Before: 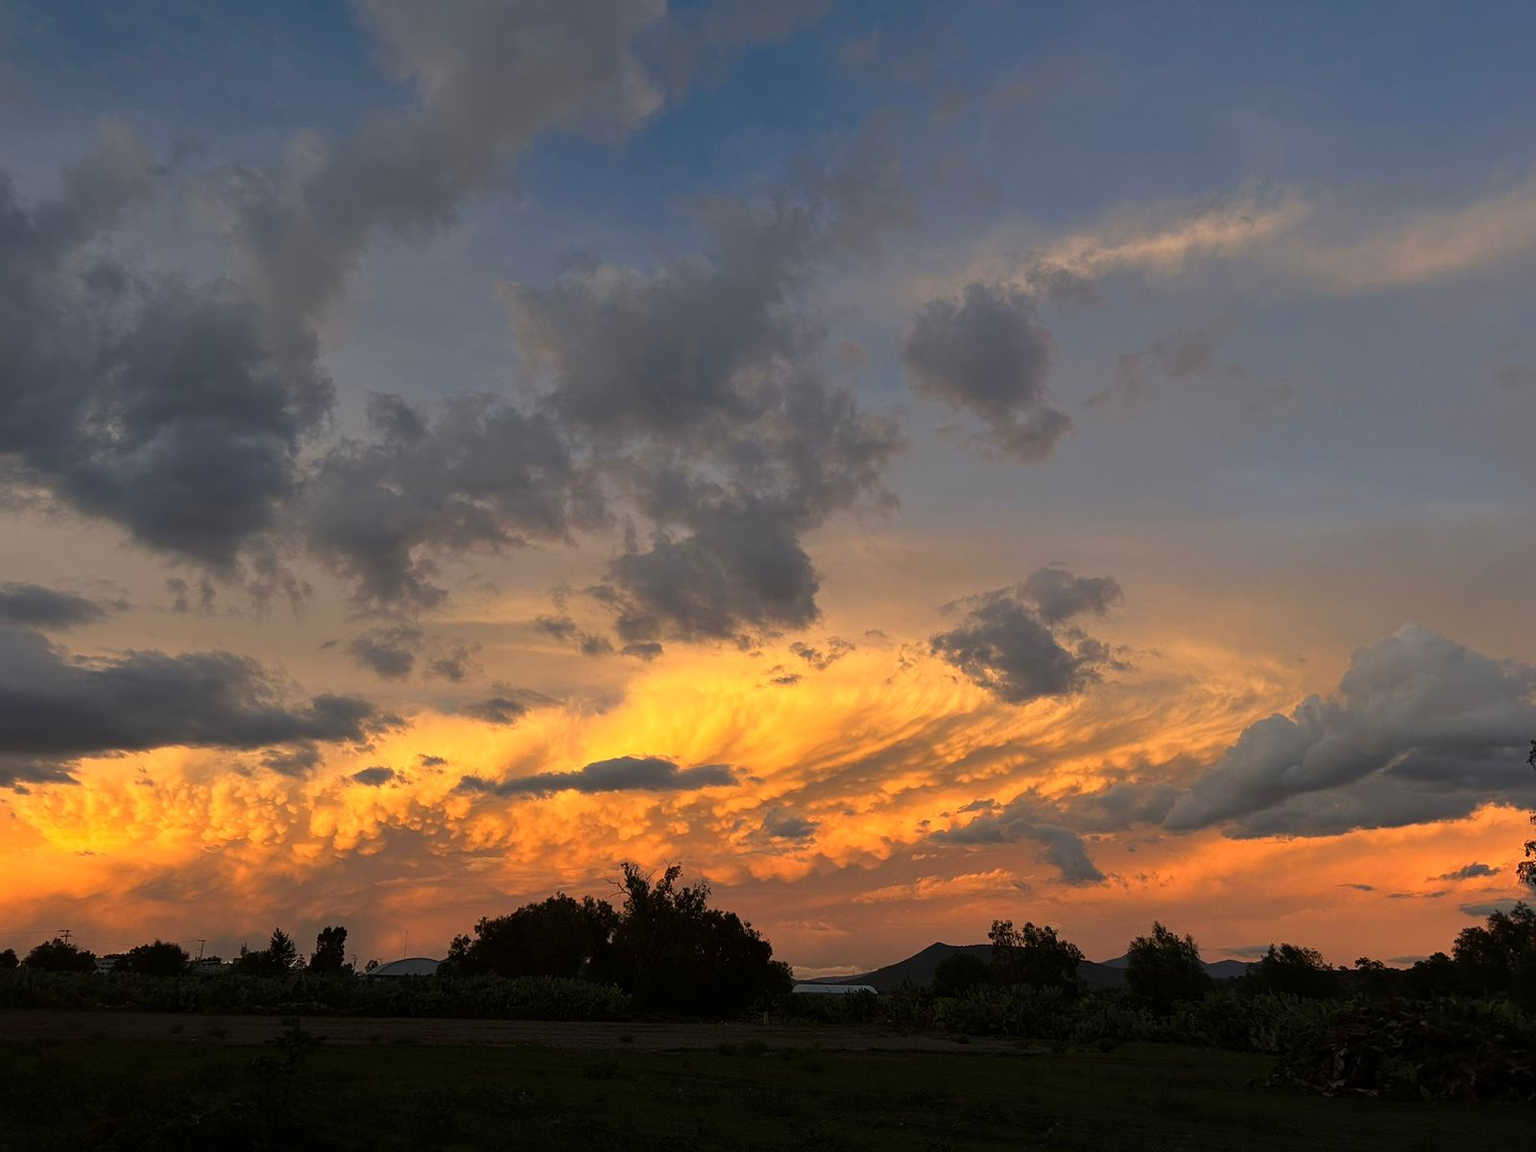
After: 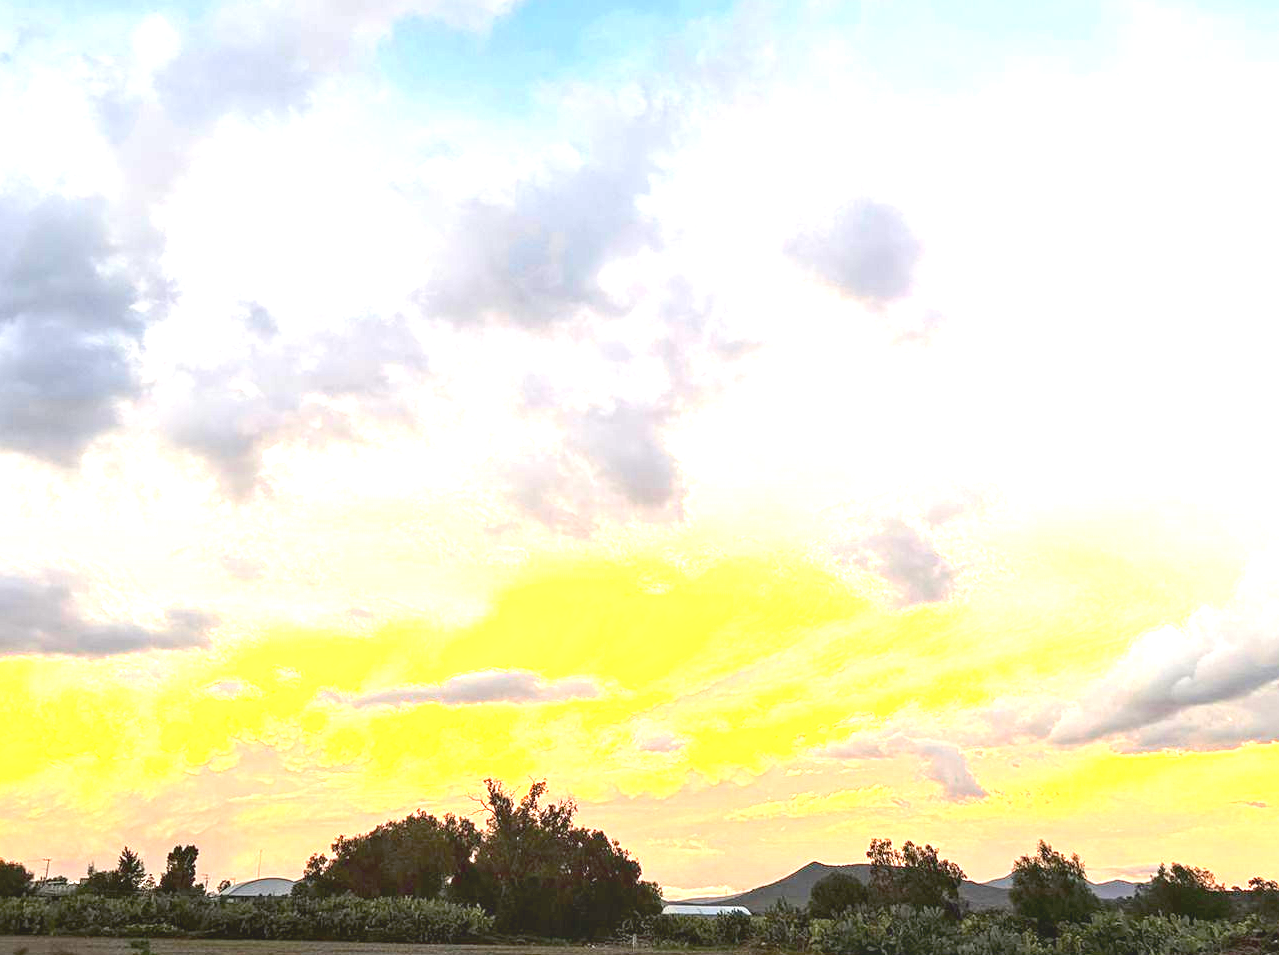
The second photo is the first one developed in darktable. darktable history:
tone curve: curves: ch0 [(0.021, 0) (0.104, 0.052) (0.496, 0.526) (0.737, 0.783) (1, 1)], color space Lab, independent channels, preserve colors none
local contrast: on, module defaults
exposure: exposure 3.006 EV, compensate highlight preservation false
crop and rotate: left 10.197%, top 10.007%, right 9.813%, bottom 10.39%
